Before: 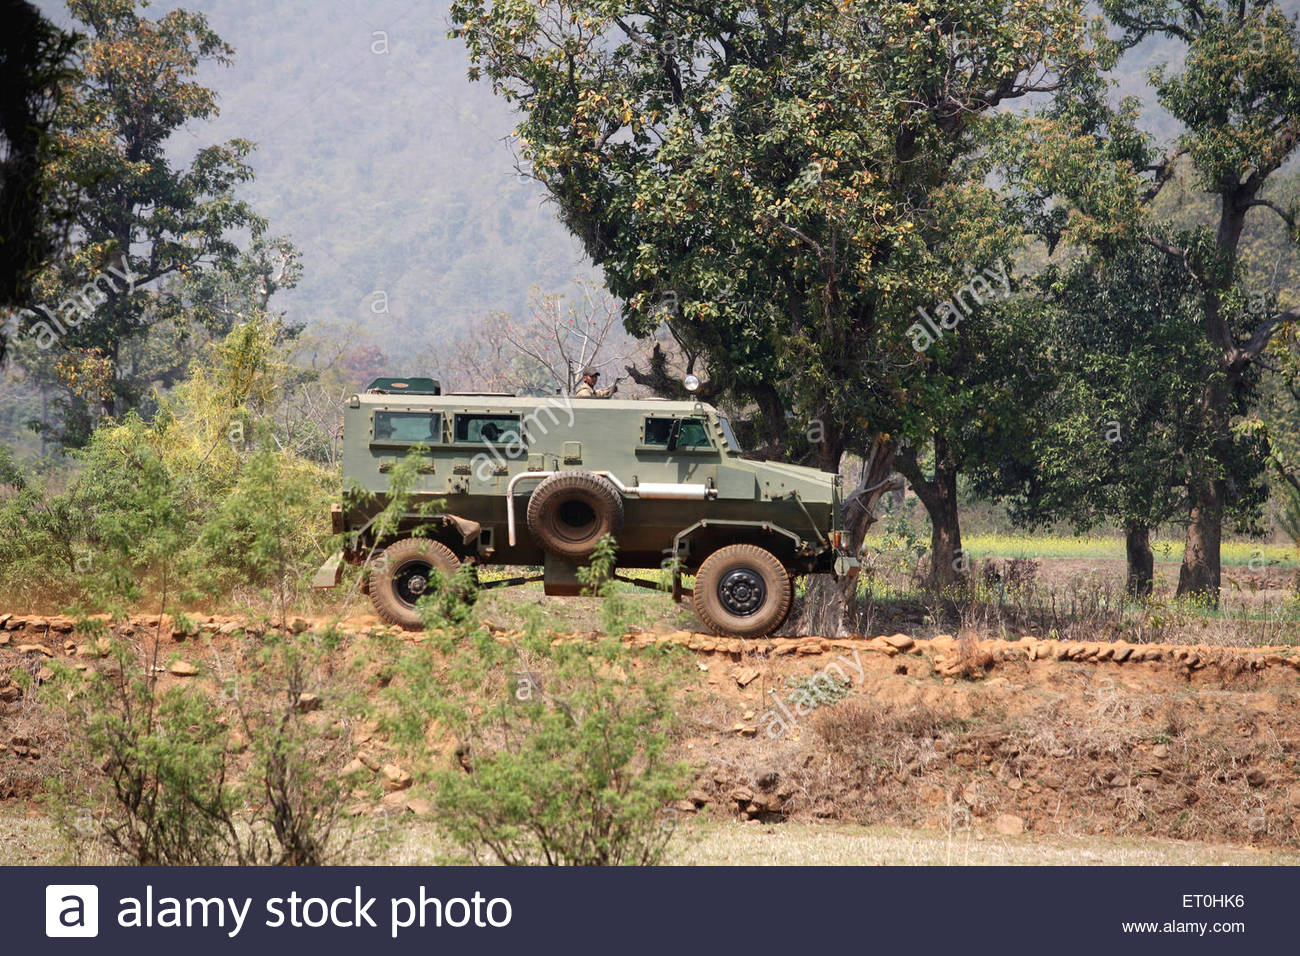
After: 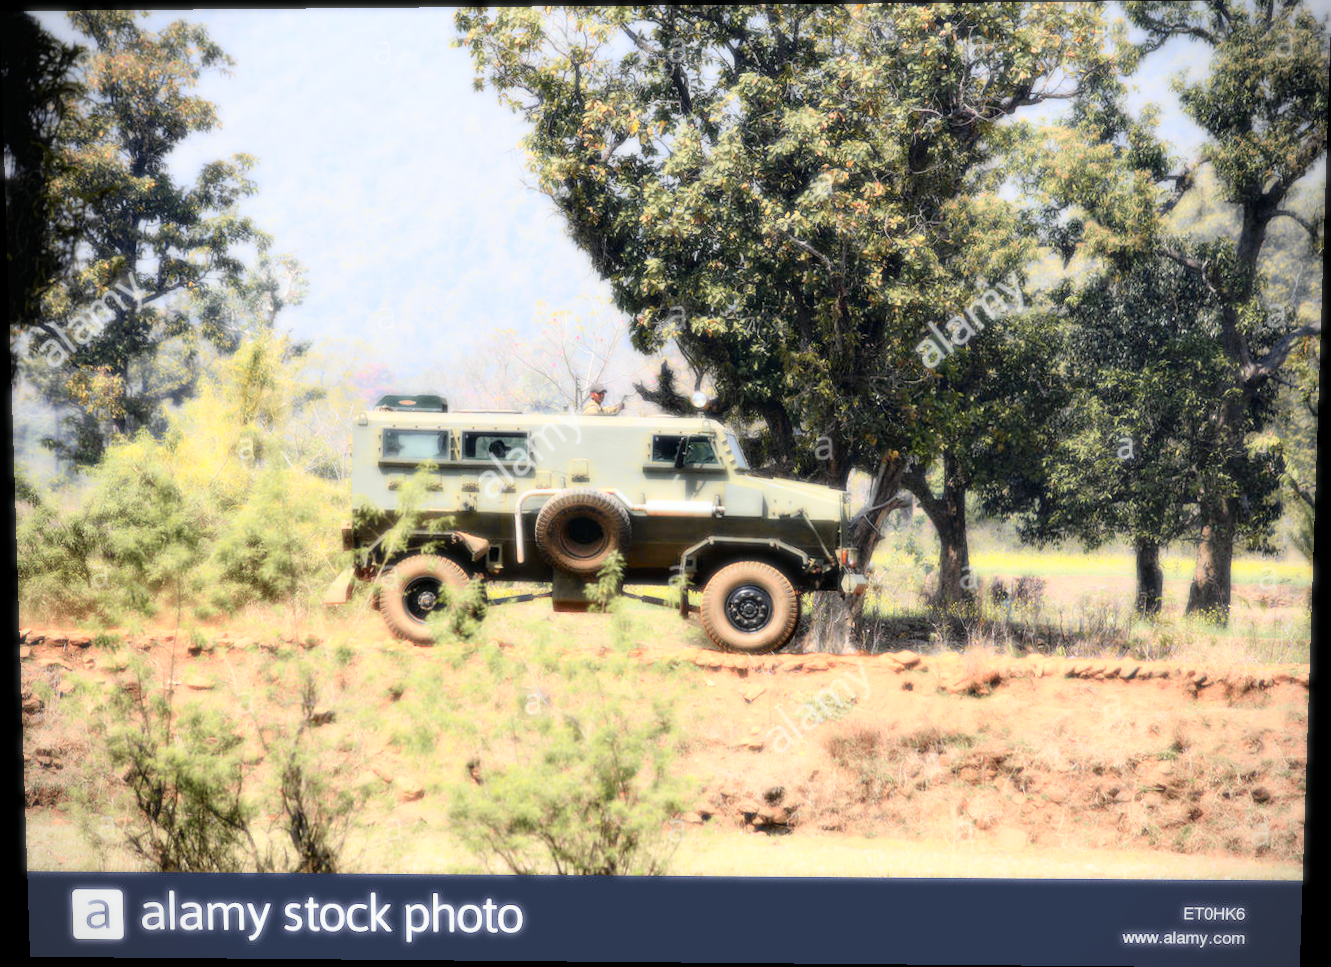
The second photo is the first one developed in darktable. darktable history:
rotate and perspective: lens shift (vertical) 0.048, lens shift (horizontal) -0.024, automatic cropping off
tone curve: curves: ch0 [(0, 0) (0.07, 0.052) (0.23, 0.254) (0.486, 0.53) (0.822, 0.825) (0.994, 0.955)]; ch1 [(0, 0) (0.226, 0.261) (0.379, 0.442) (0.469, 0.472) (0.495, 0.495) (0.514, 0.504) (0.561, 0.568) (0.59, 0.612) (1, 1)]; ch2 [(0, 0) (0.269, 0.299) (0.459, 0.441) (0.498, 0.499) (0.523, 0.52) (0.551, 0.576) (0.629, 0.643) (0.659, 0.681) (0.718, 0.764) (1, 1)], color space Lab, independent channels, preserve colors none
bloom: size 0%, threshold 54.82%, strength 8.31%
vignetting: fall-off start 91.19%
